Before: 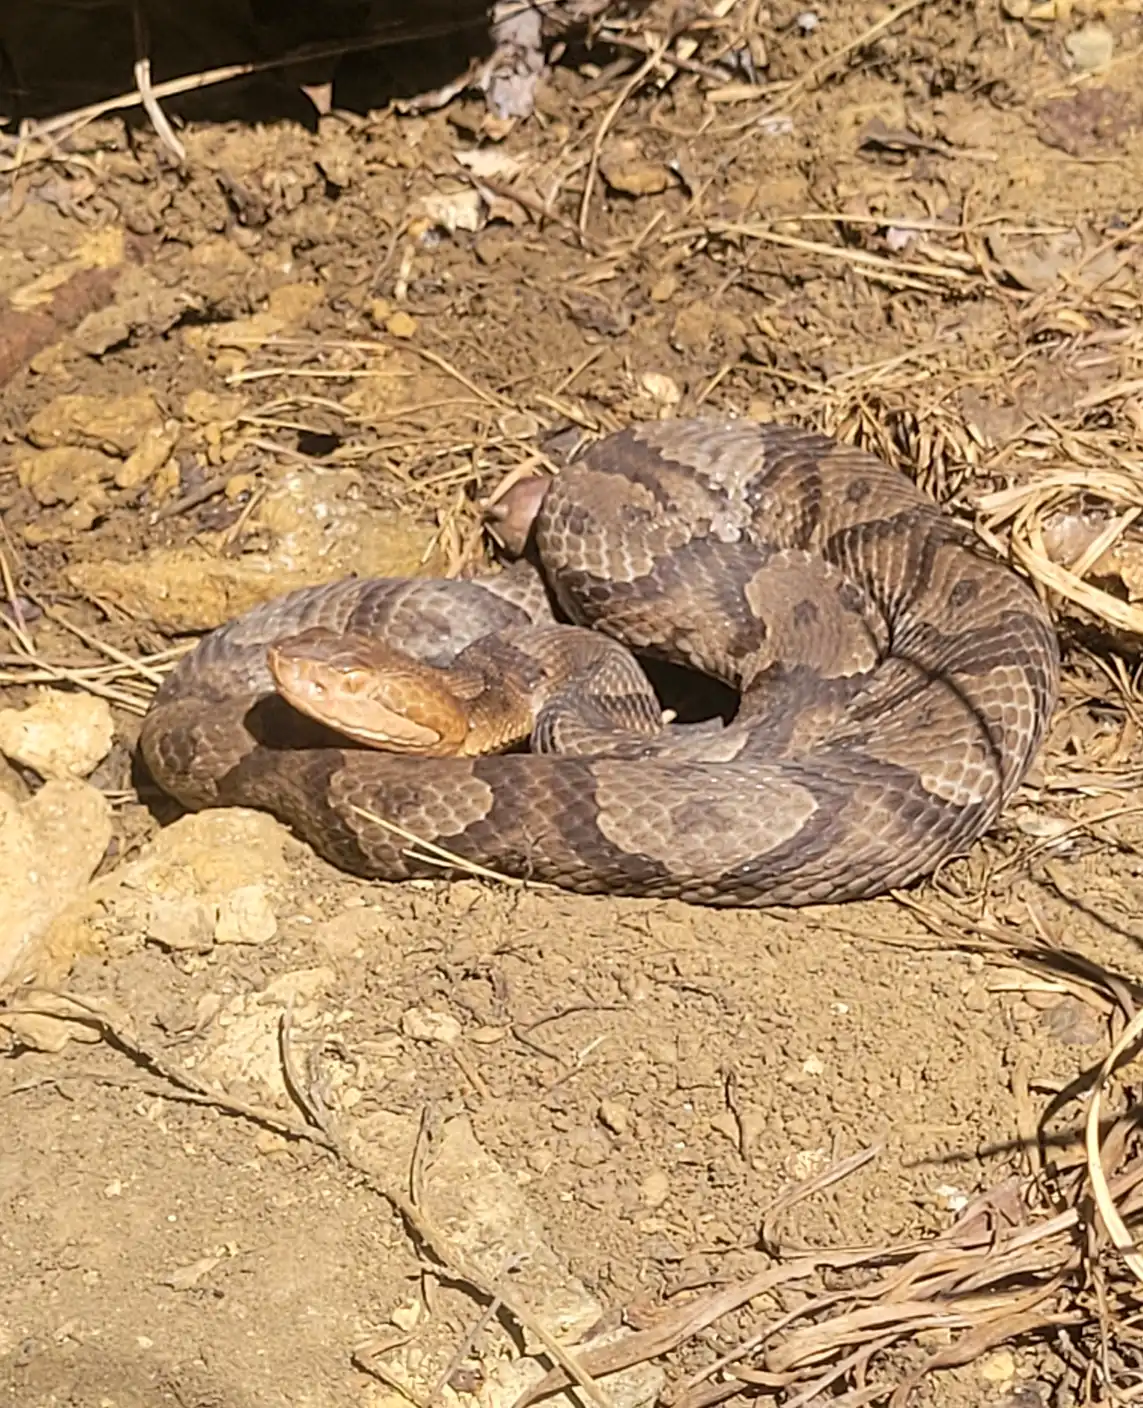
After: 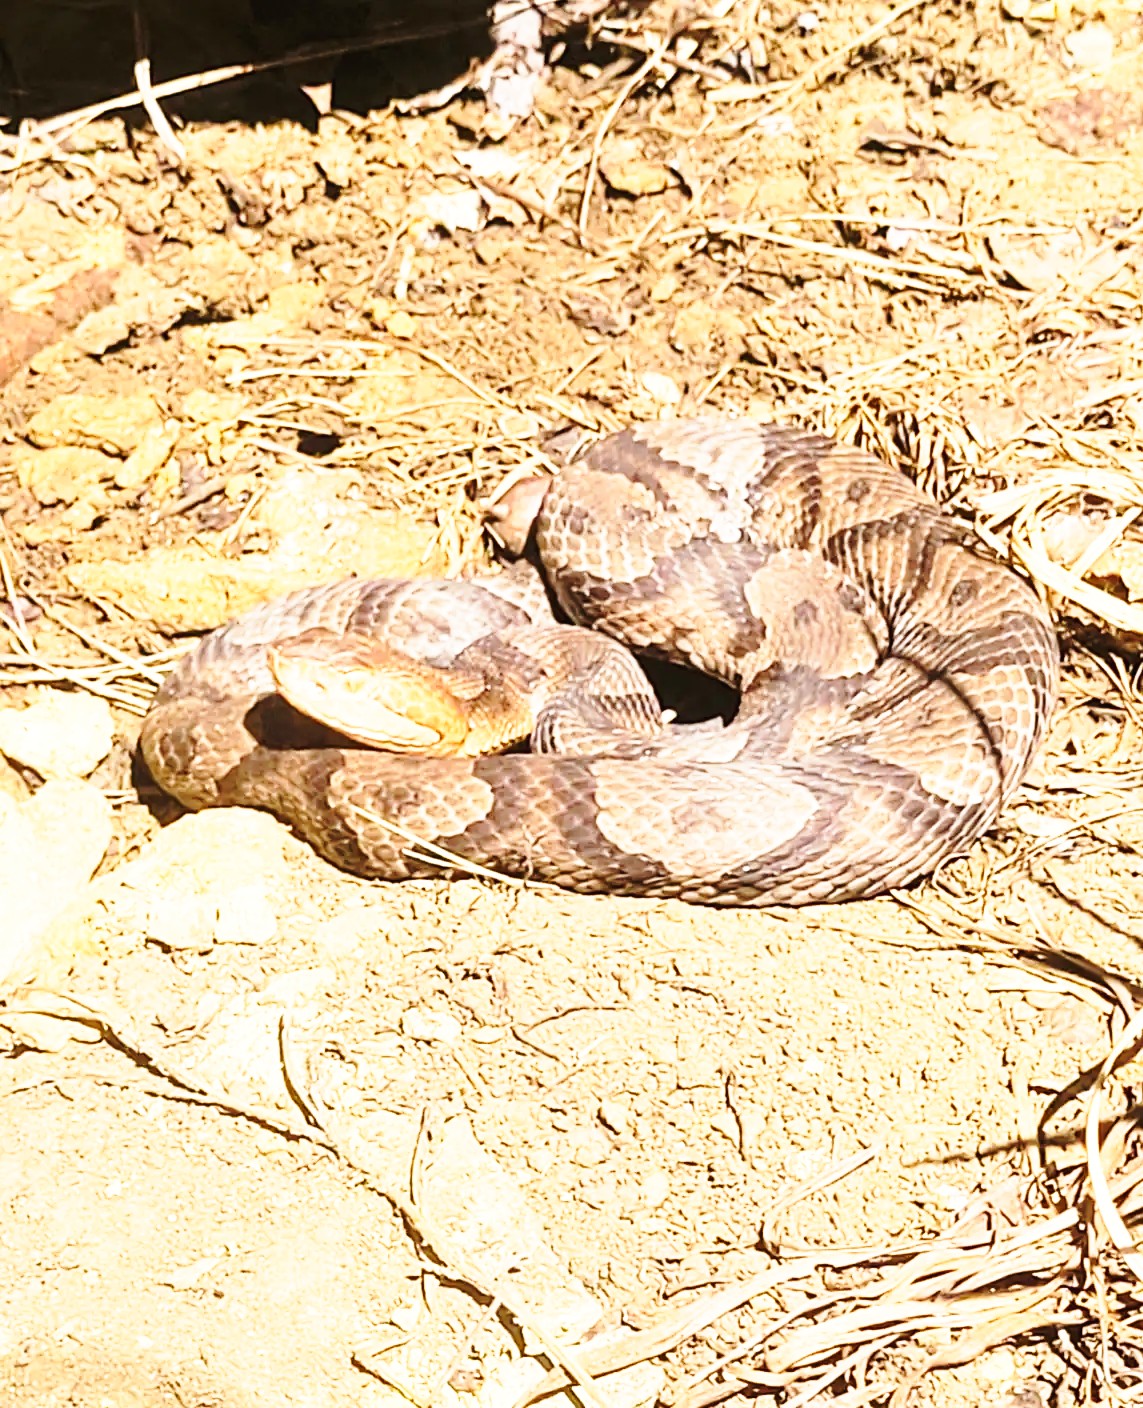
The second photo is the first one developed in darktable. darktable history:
tone curve: curves: ch0 [(0, 0) (0.003, 0.019) (0.011, 0.022) (0.025, 0.03) (0.044, 0.049) (0.069, 0.08) (0.1, 0.111) (0.136, 0.144) (0.177, 0.189) (0.224, 0.23) (0.277, 0.285) (0.335, 0.356) (0.399, 0.428) (0.468, 0.511) (0.543, 0.597) (0.623, 0.682) (0.709, 0.773) (0.801, 0.865) (0.898, 0.945) (1, 1)], preserve colors none
base curve: curves: ch0 [(0, 0) (0.026, 0.03) (0.109, 0.232) (0.351, 0.748) (0.669, 0.968) (1, 1)], preserve colors none
